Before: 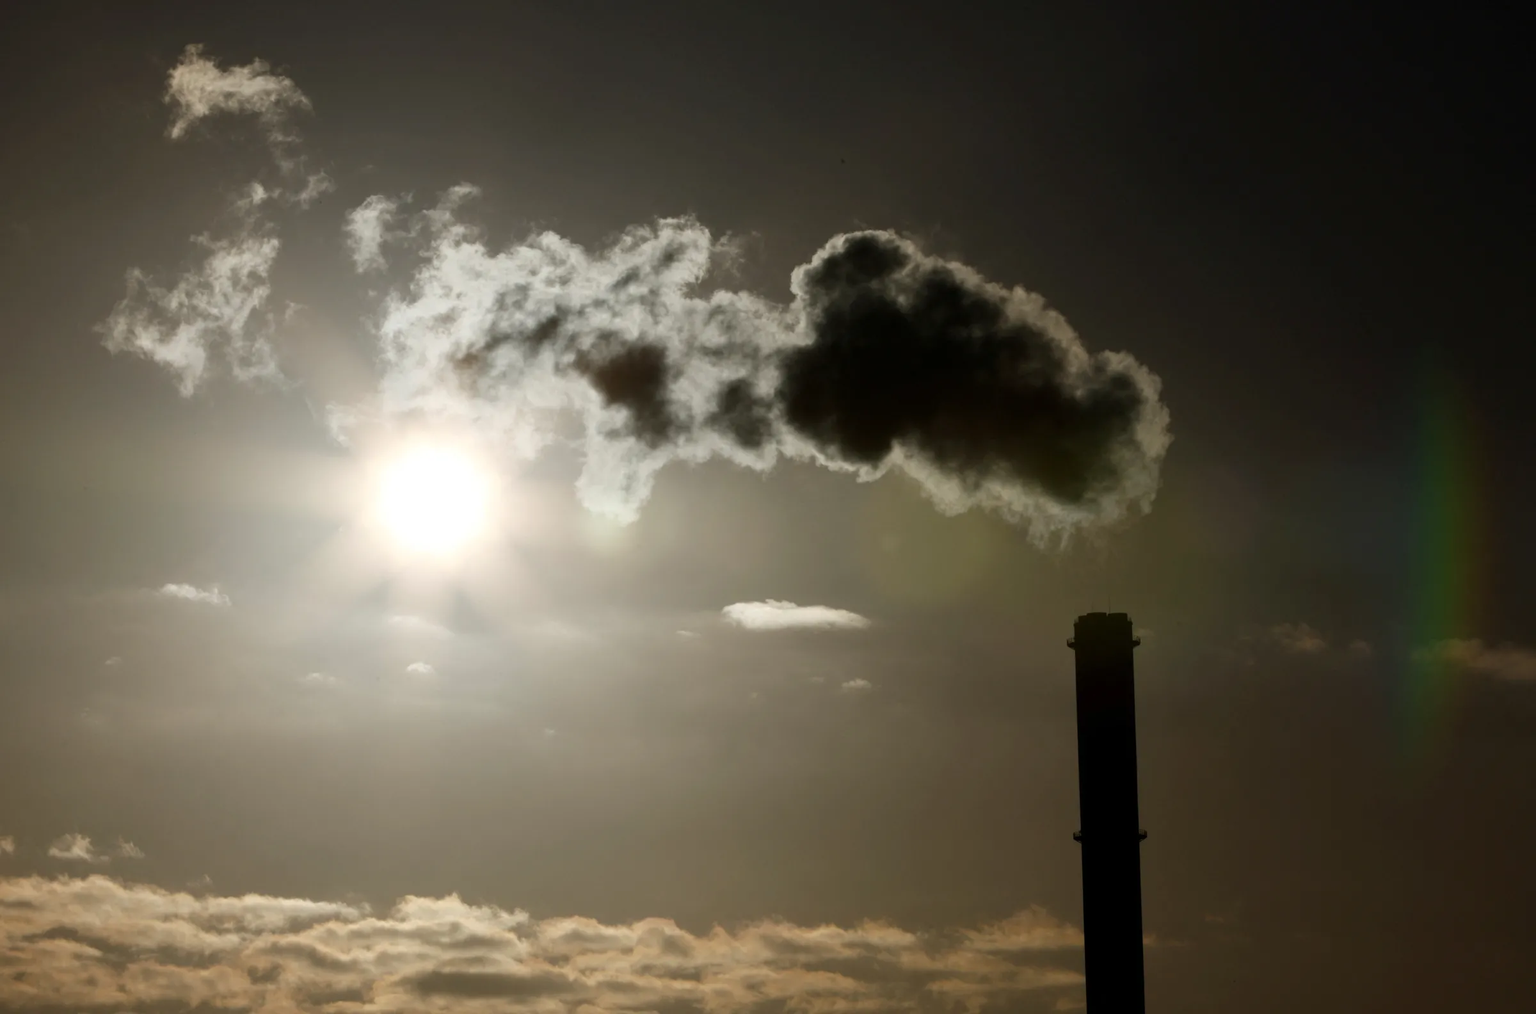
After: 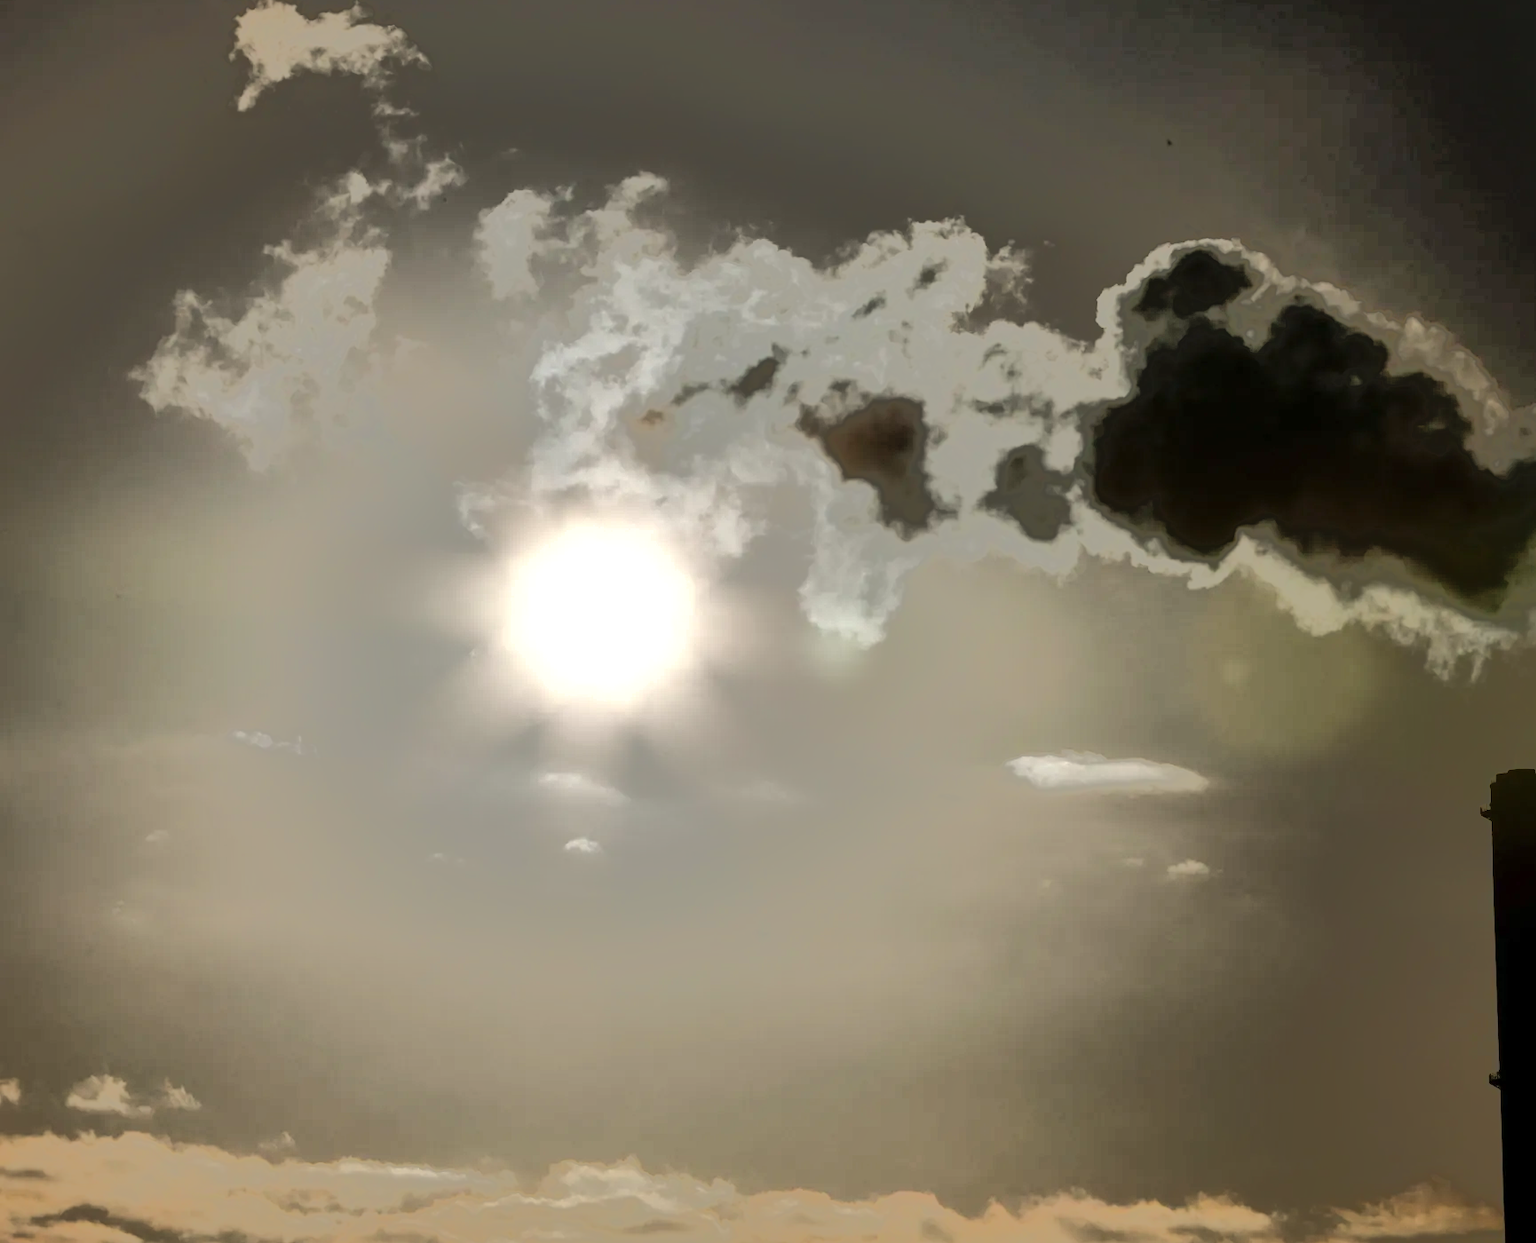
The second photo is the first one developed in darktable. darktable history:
crop: top 5.806%, right 27.884%, bottom 5.719%
shadows and highlights: on, module defaults
tone equalizer: -7 EV -0.646 EV, -6 EV 1.04 EV, -5 EV -0.45 EV, -4 EV 0.456 EV, -3 EV 0.406 EV, -2 EV 0.161 EV, -1 EV -0.126 EV, +0 EV -0.395 EV, edges refinement/feathering 500, mask exposure compensation -1.57 EV, preserve details no
